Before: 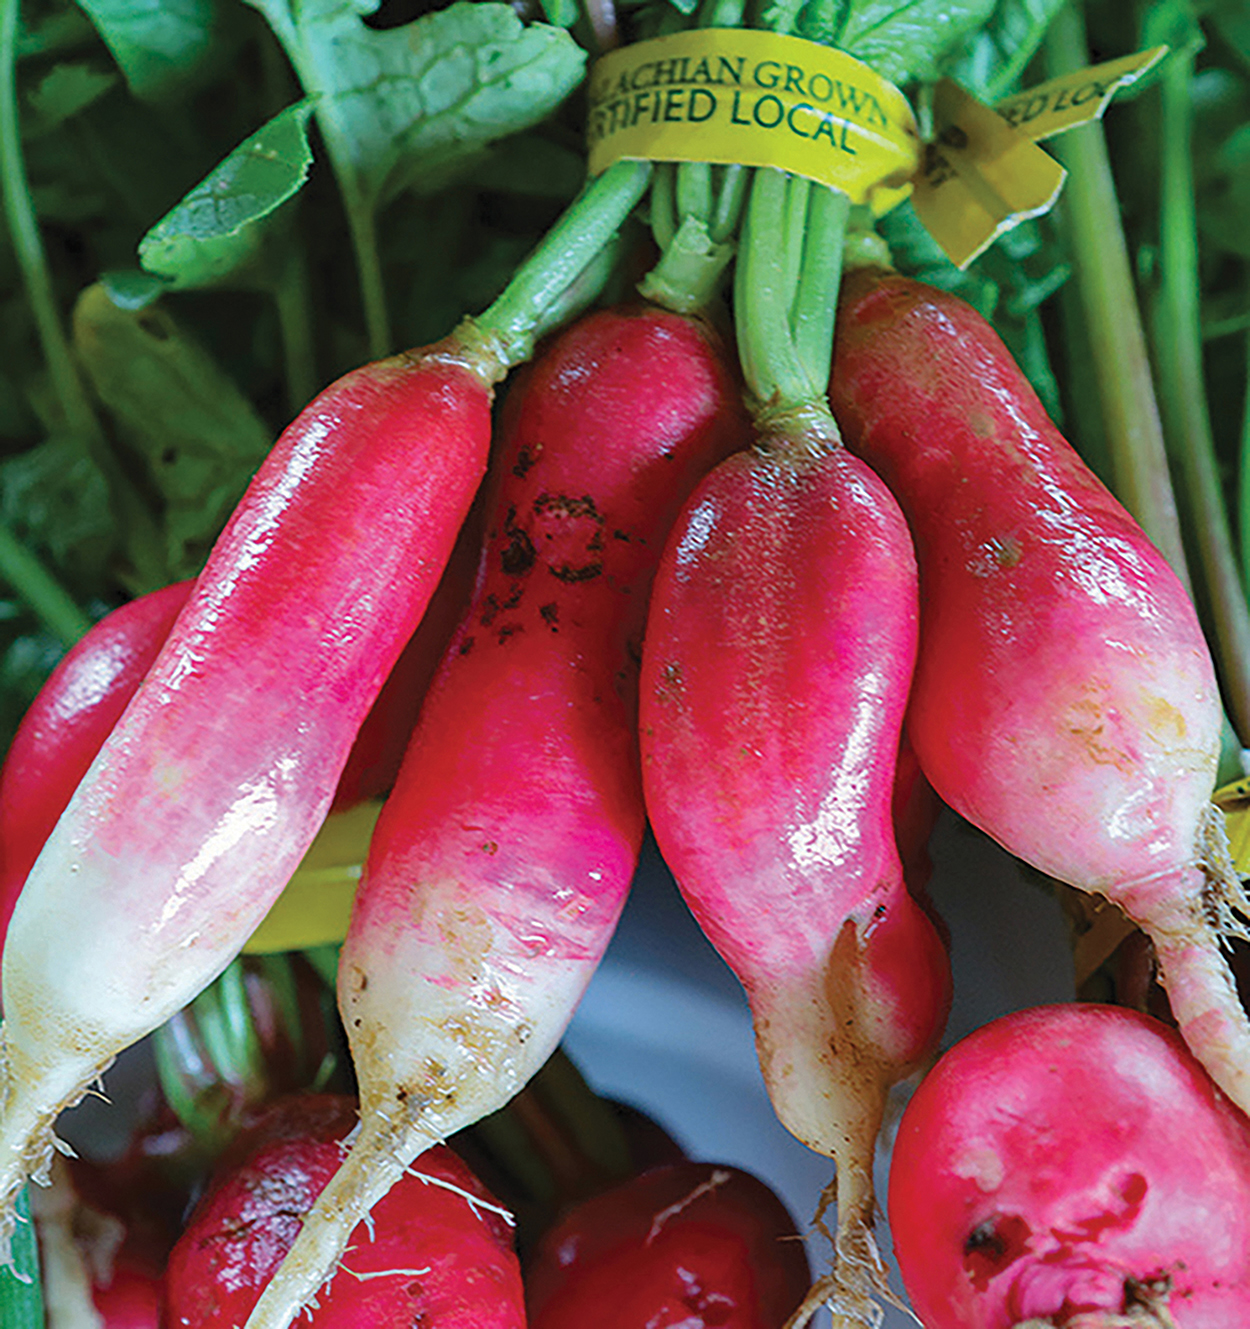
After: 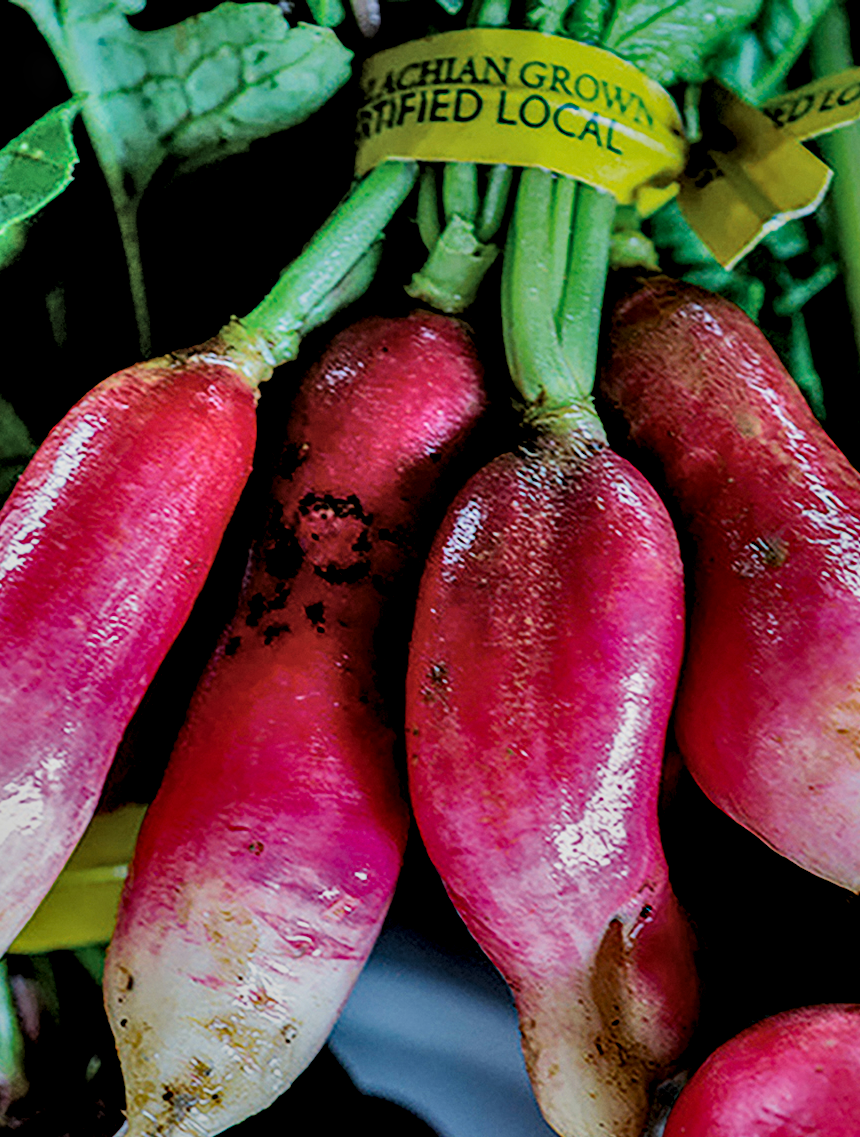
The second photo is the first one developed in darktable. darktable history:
filmic rgb: black relative exposure -4.82 EV, white relative exposure 4.02 EV, hardness 2.81, color science v6 (2022)
levels: levels [0.116, 0.574, 1]
crop: left 18.784%, right 12.38%, bottom 14.428%
shadows and highlights: shadows 81.41, white point adjustment -9.15, highlights -61.25, soften with gaussian
local contrast: highlights 25%, detail 150%
tone curve: curves: ch0 [(0, 0) (0.128, 0.068) (0.292, 0.274) (0.46, 0.482) (0.653, 0.717) (0.819, 0.869) (0.998, 0.969)]; ch1 [(0, 0) (0.384, 0.365) (0.463, 0.45) (0.486, 0.486) (0.503, 0.504) (0.517, 0.517) (0.549, 0.572) (0.583, 0.615) (0.672, 0.699) (0.774, 0.817) (1, 1)]; ch2 [(0, 0) (0.374, 0.344) (0.446, 0.443) (0.494, 0.5) (0.527, 0.529) (0.565, 0.591) (0.644, 0.682) (1, 1)], preserve colors none
